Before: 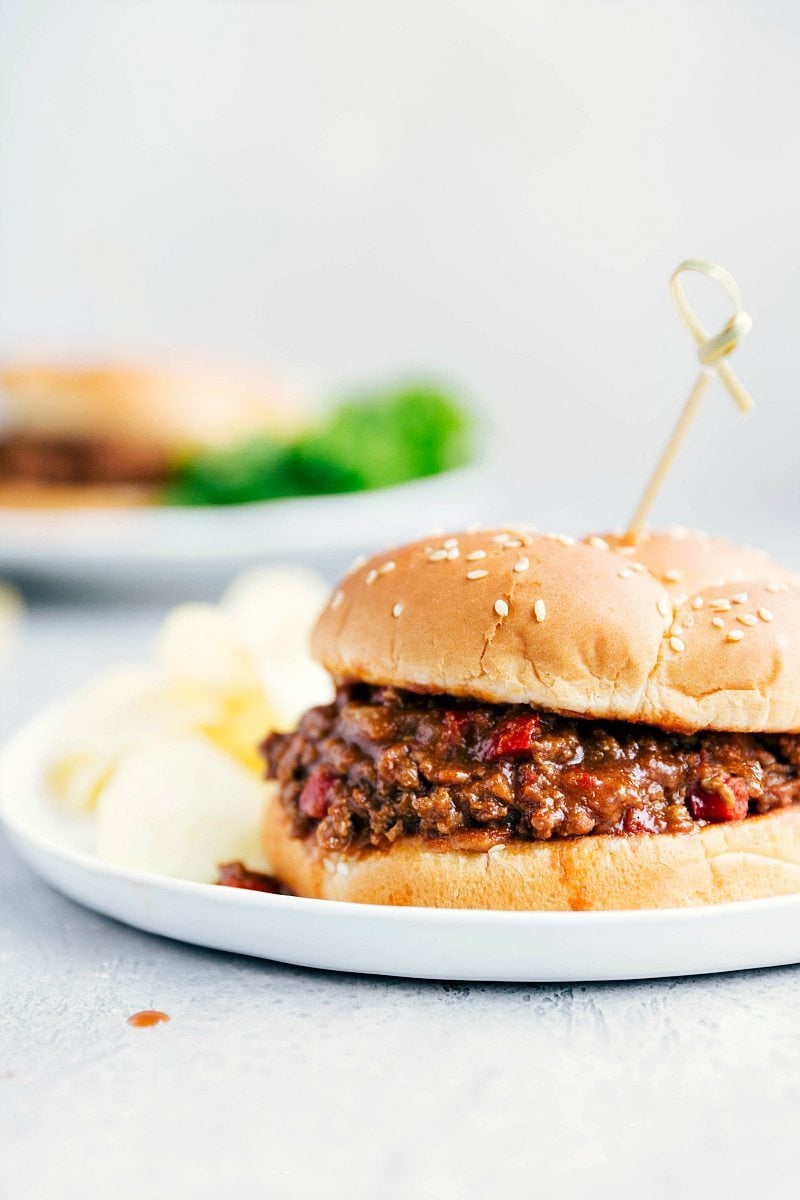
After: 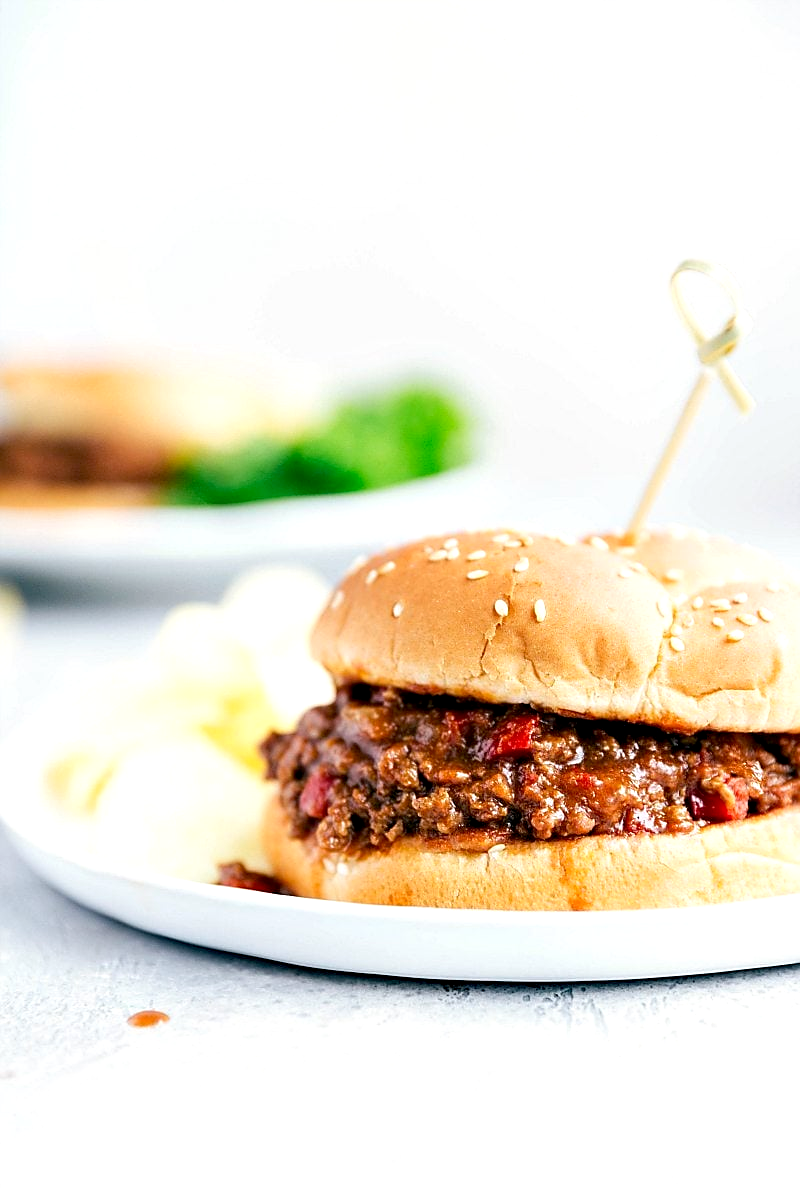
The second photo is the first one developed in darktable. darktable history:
exposure: black level correction 0.005, exposure 0.282 EV, compensate highlight preservation false
sharpen: radius 1.836, amount 0.399, threshold 1.266
